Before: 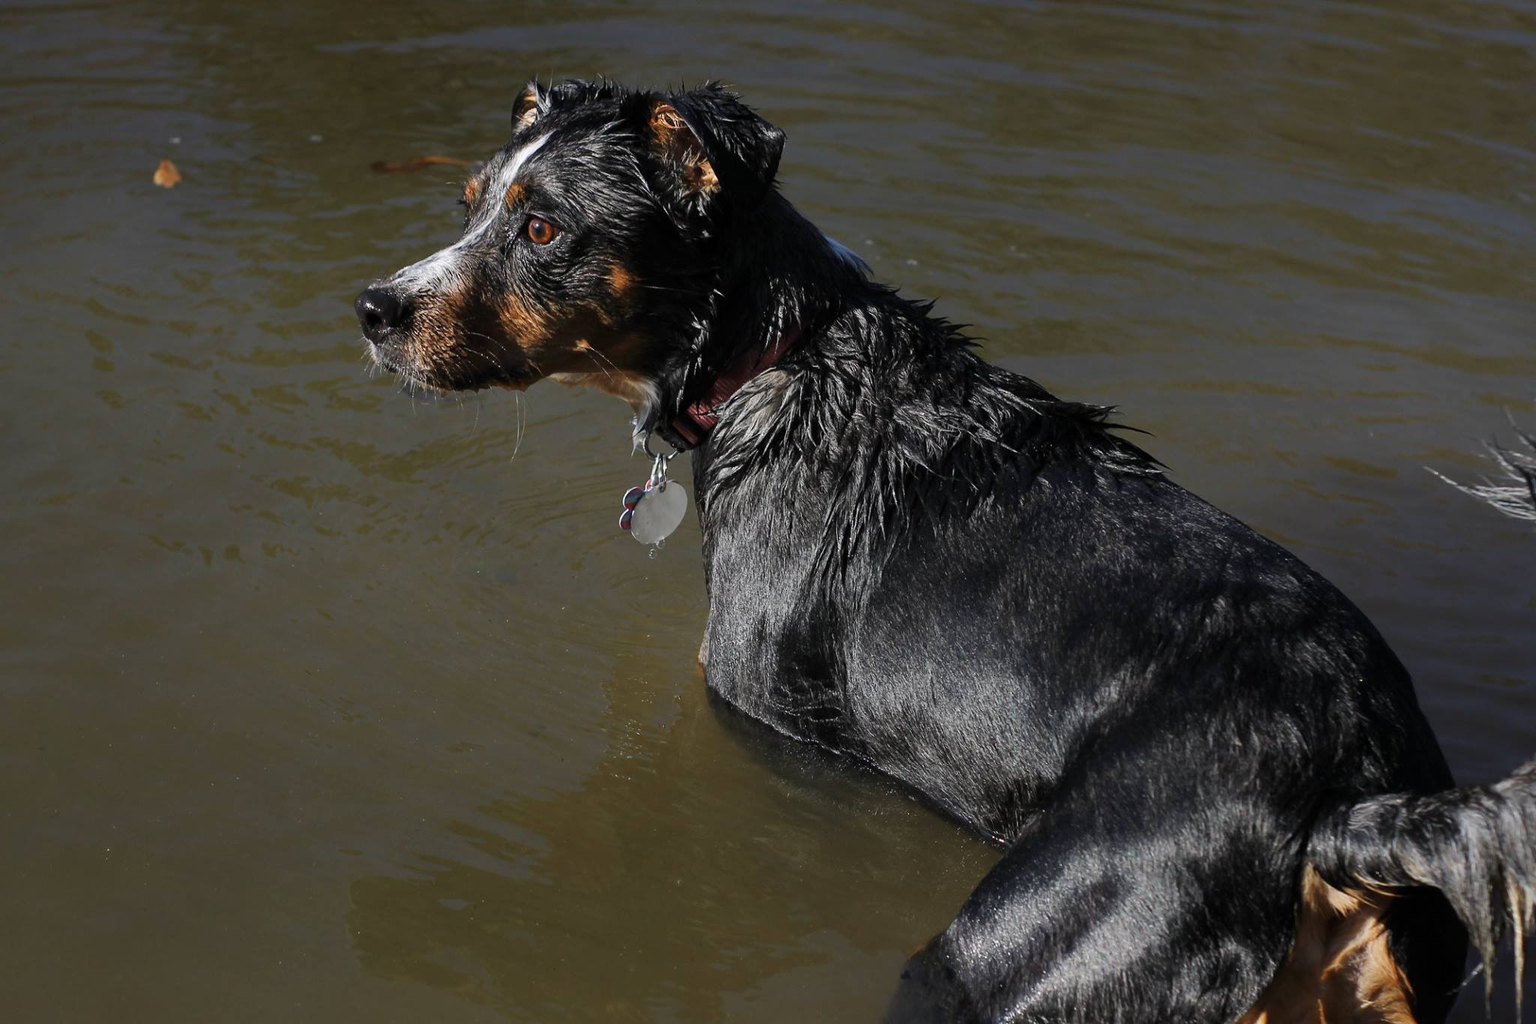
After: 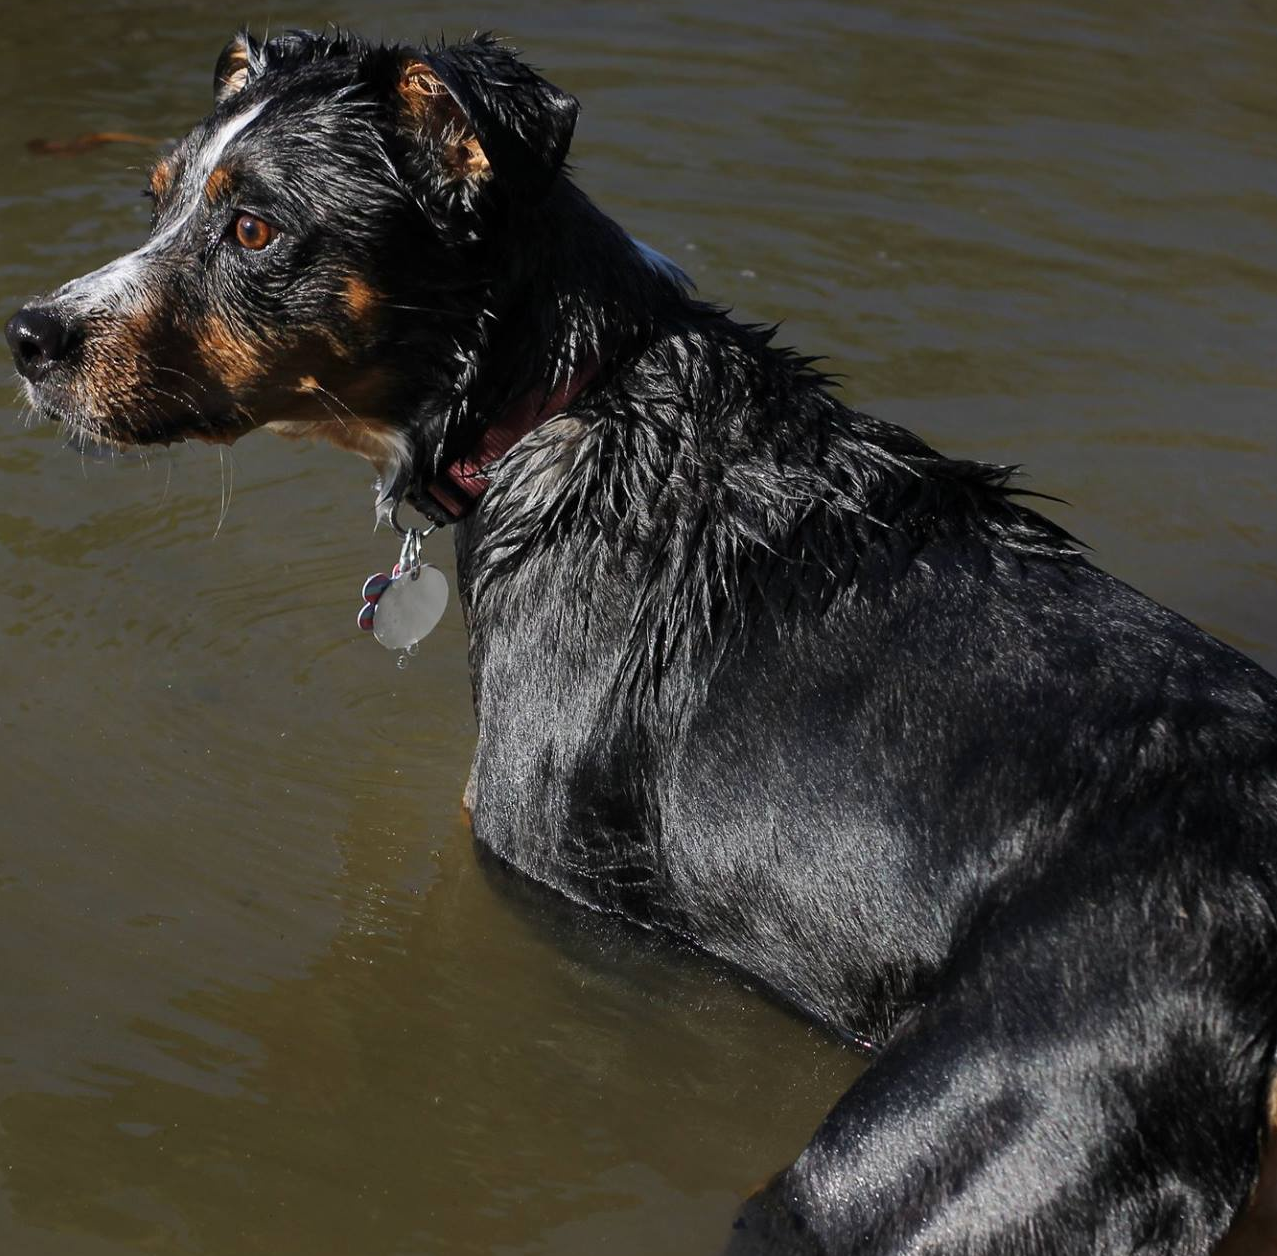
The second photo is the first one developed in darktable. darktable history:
crop and rotate: left 22.864%, top 5.639%, right 14.754%, bottom 2.293%
